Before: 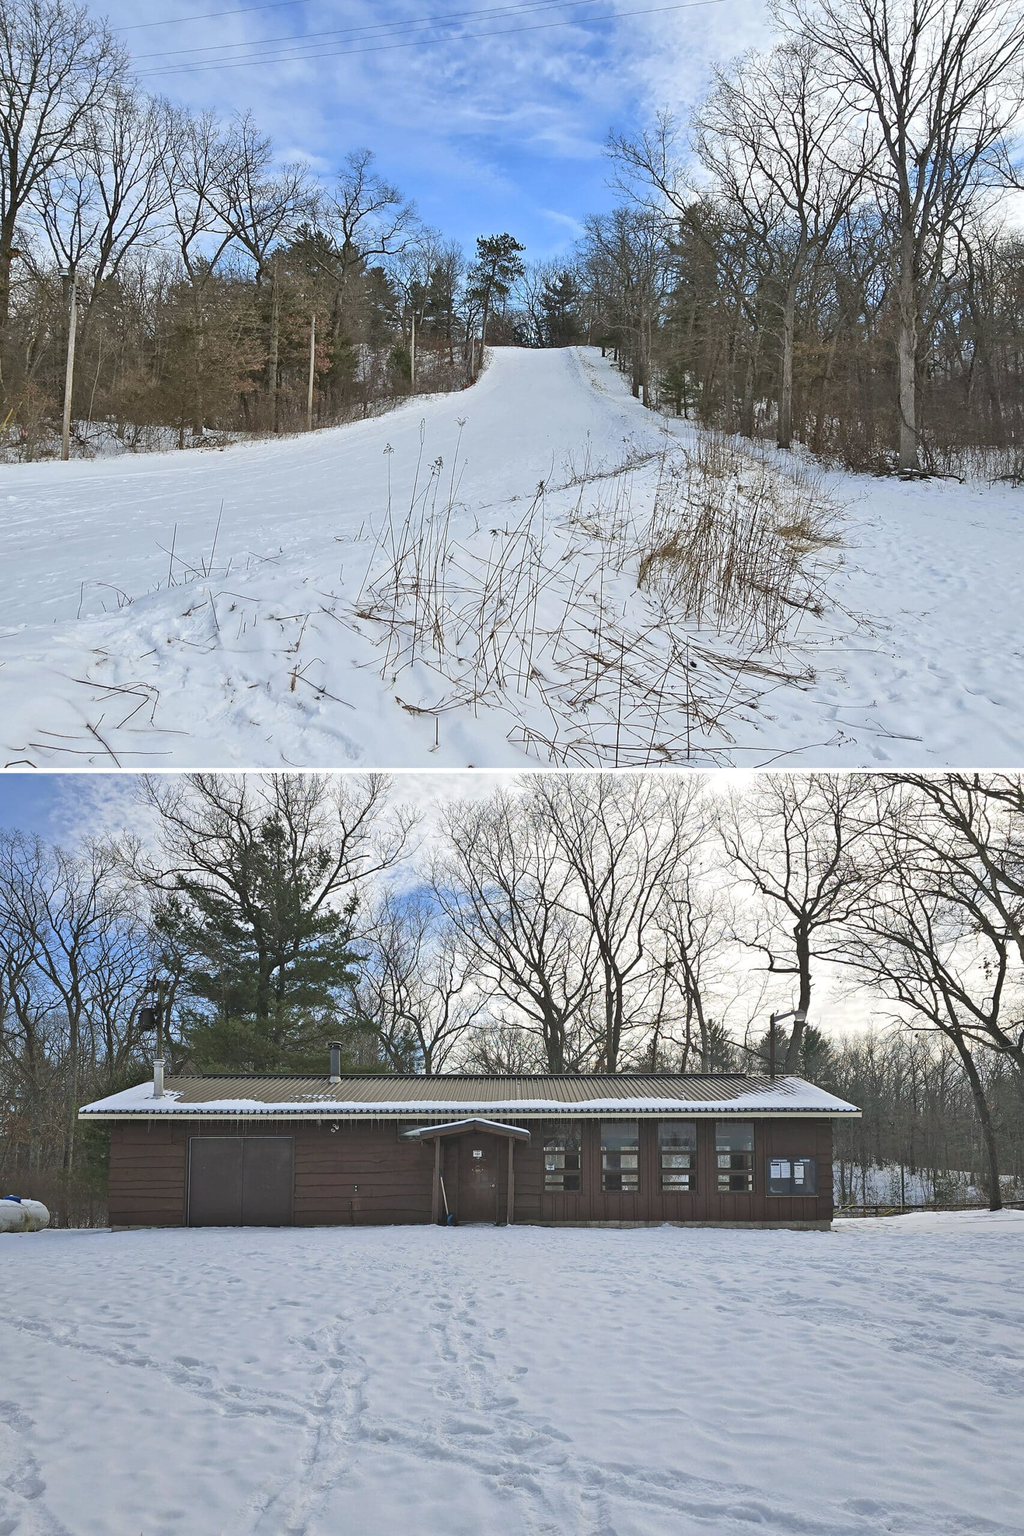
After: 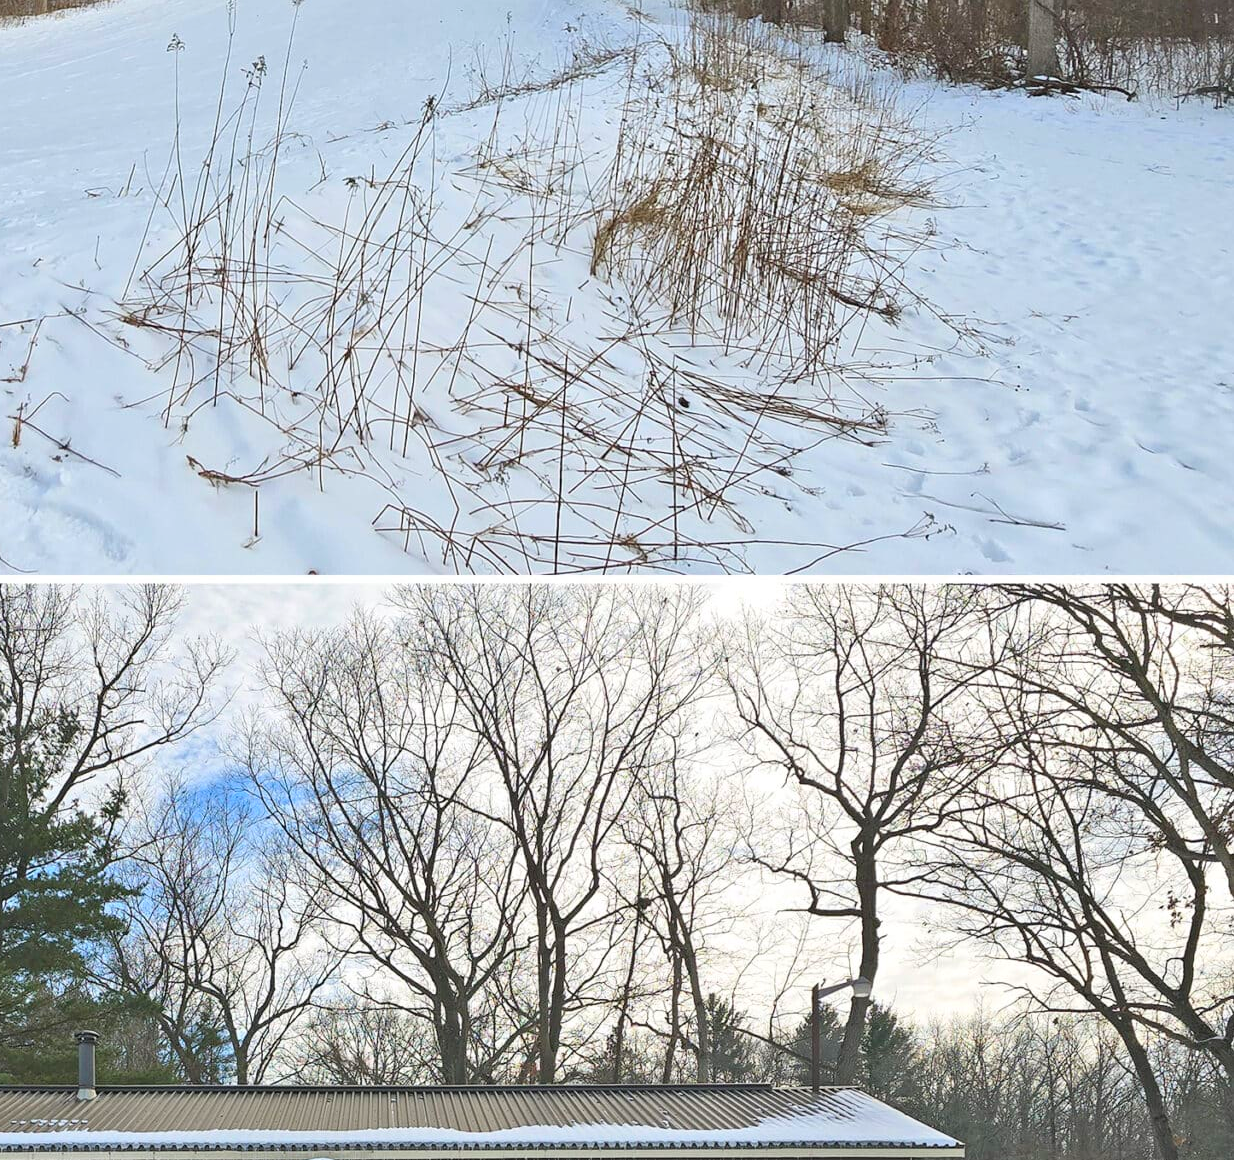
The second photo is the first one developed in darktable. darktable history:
crop and rotate: left 27.666%, top 27.552%, bottom 27.119%
contrast brightness saturation: contrast 0.072, brightness 0.085, saturation 0.181
